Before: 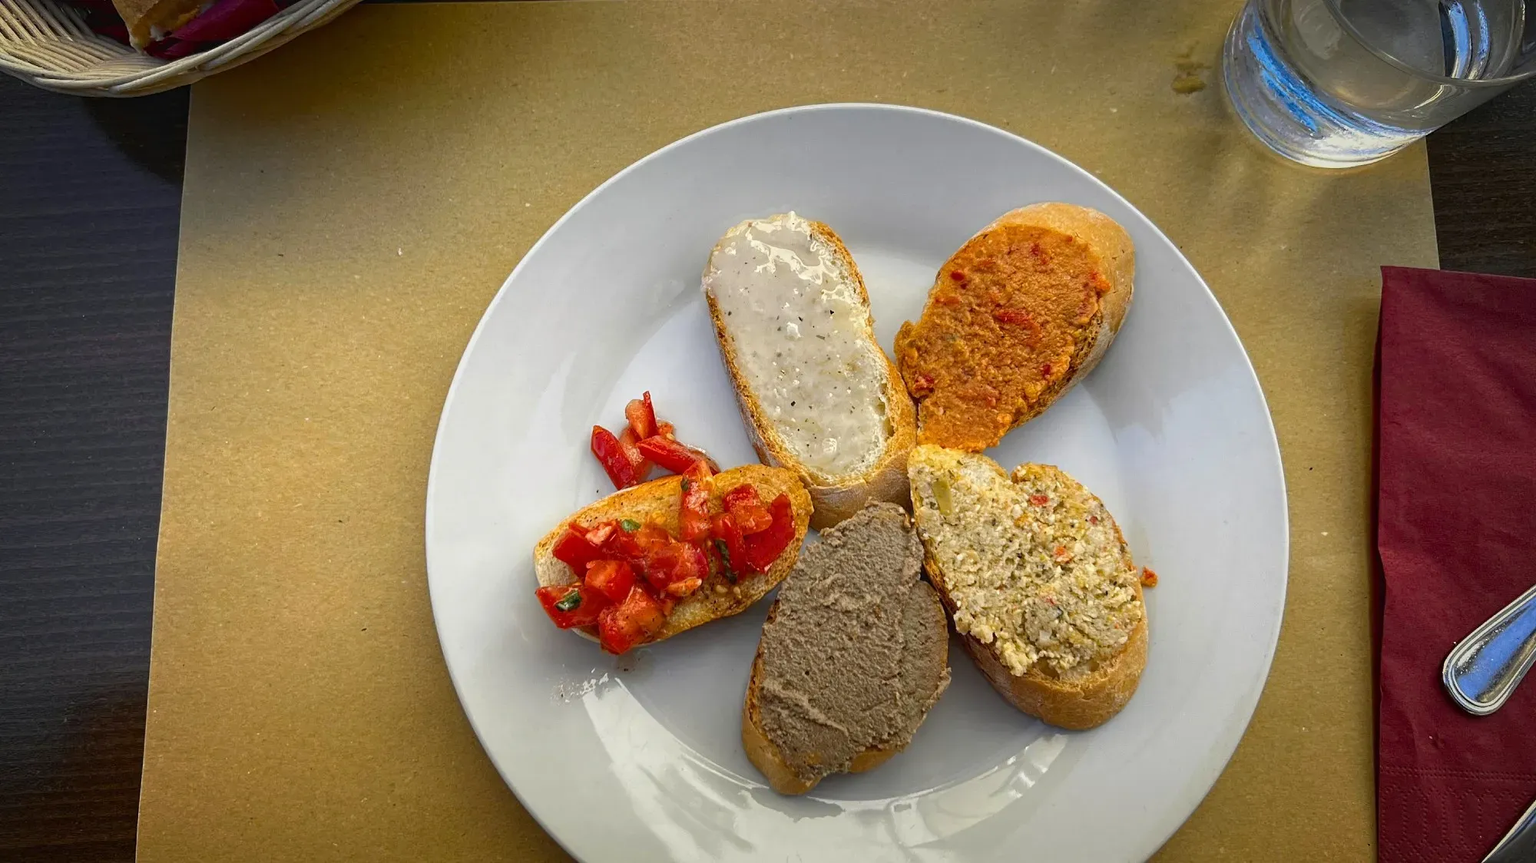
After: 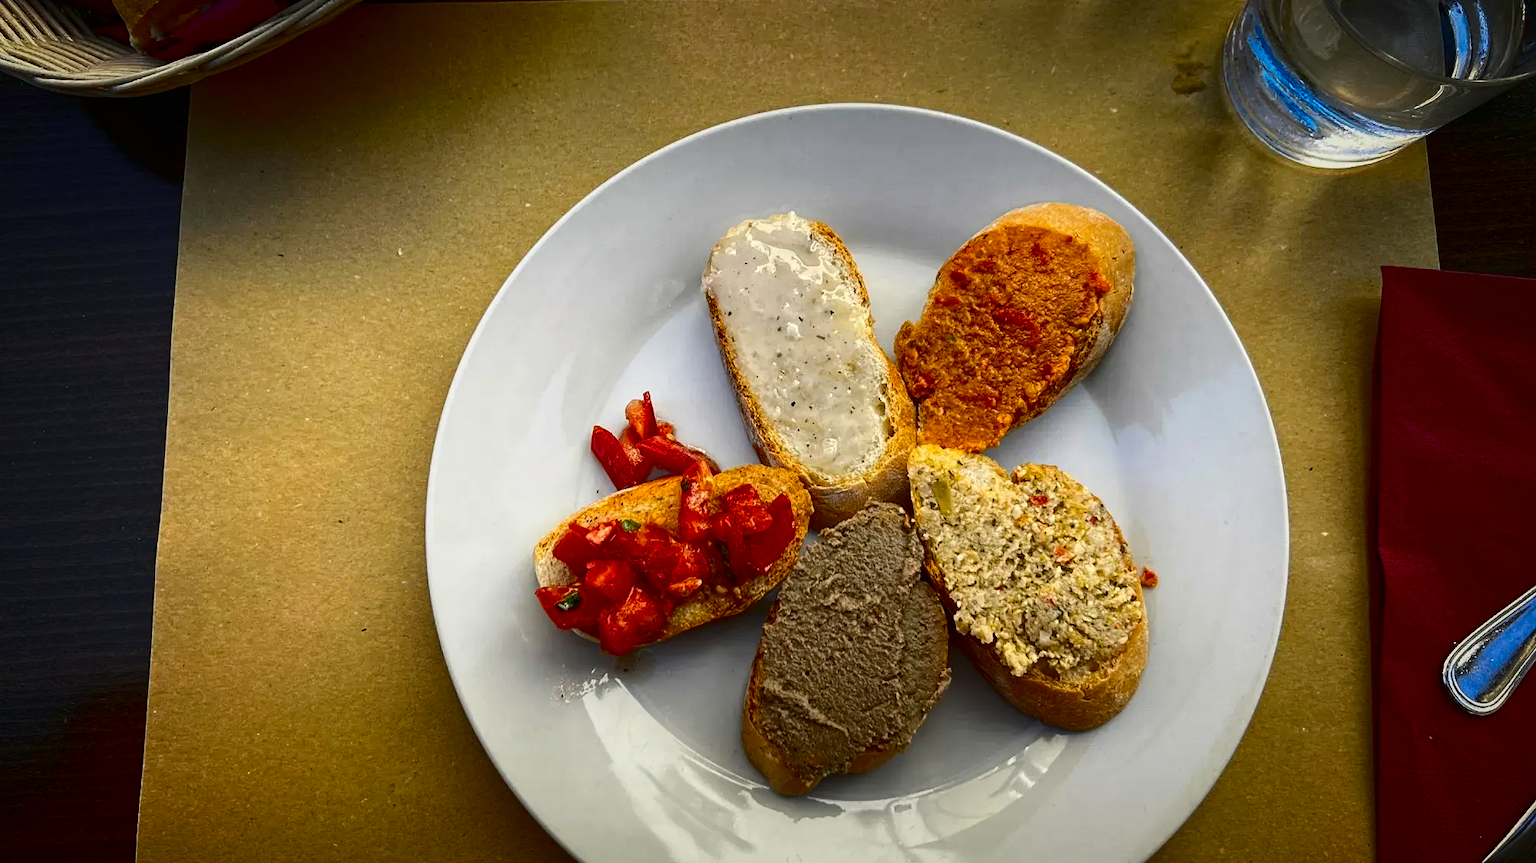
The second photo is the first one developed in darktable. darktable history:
contrast brightness saturation: contrast 0.22, brightness -0.19, saturation 0.24
color zones: curves: ch0 [(0.25, 0.5) (0.428, 0.473) (0.75, 0.5)]; ch1 [(0.243, 0.479) (0.398, 0.452) (0.75, 0.5)]
